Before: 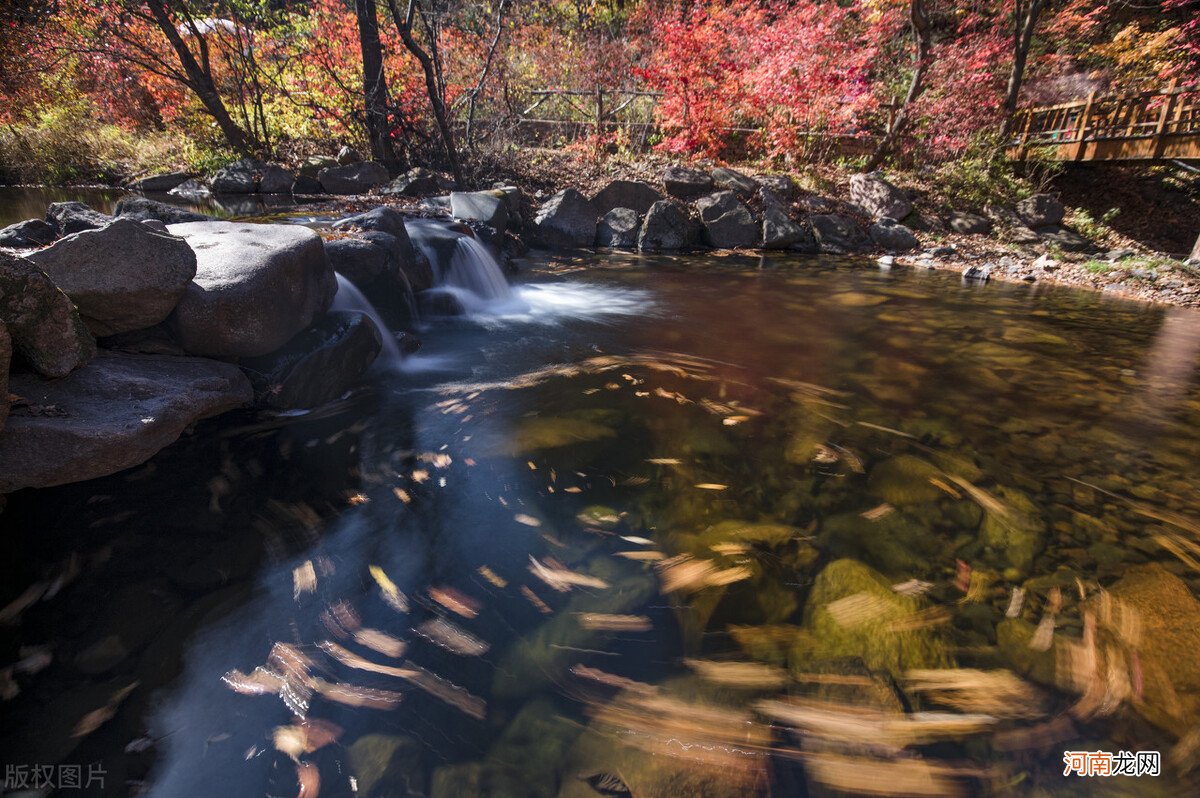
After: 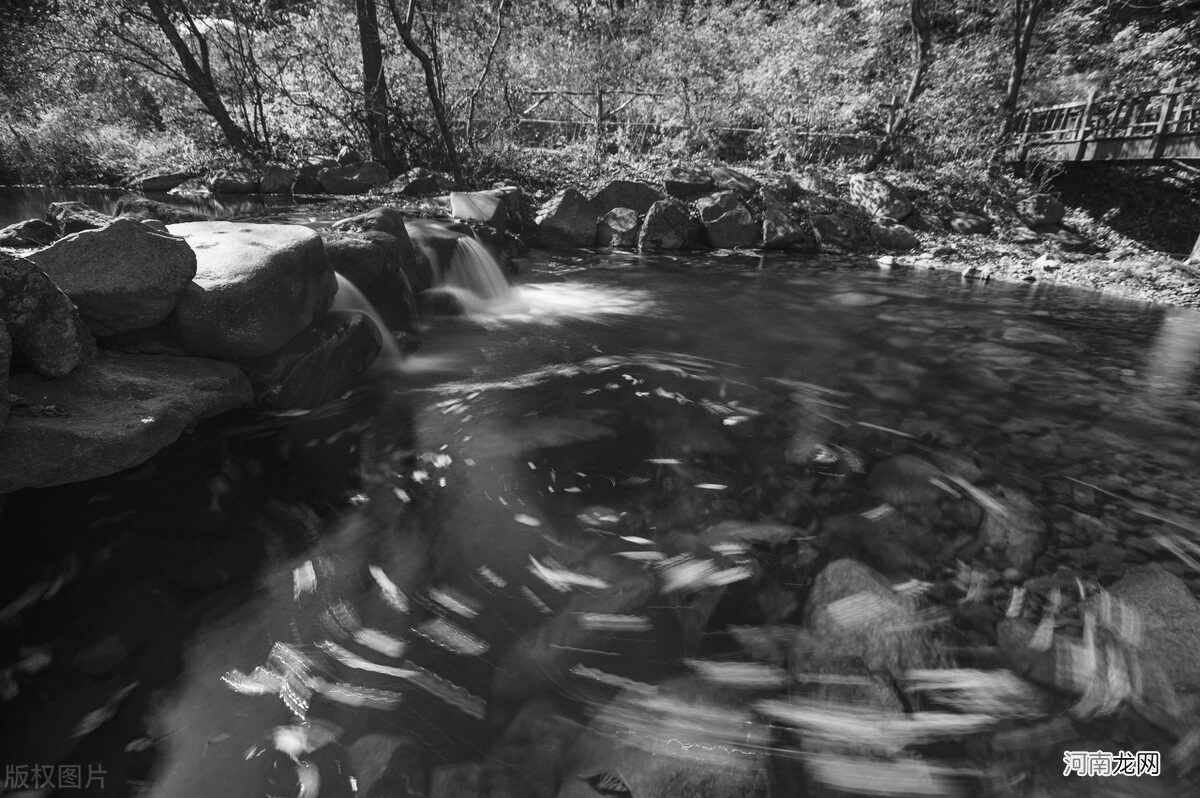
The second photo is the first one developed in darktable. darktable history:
tone curve: curves: ch0 [(0, 0.028) (0.138, 0.156) (0.468, 0.516) (0.754, 0.823) (1, 1)], color space Lab, linked channels, preserve colors none
color calibration "t3mujinpack channel mixer": output gray [0.28, 0.41, 0.31, 0], gray › normalize channels true, illuminant same as pipeline (D50), adaptation XYZ, x 0.346, y 0.359, gamut compression 0
